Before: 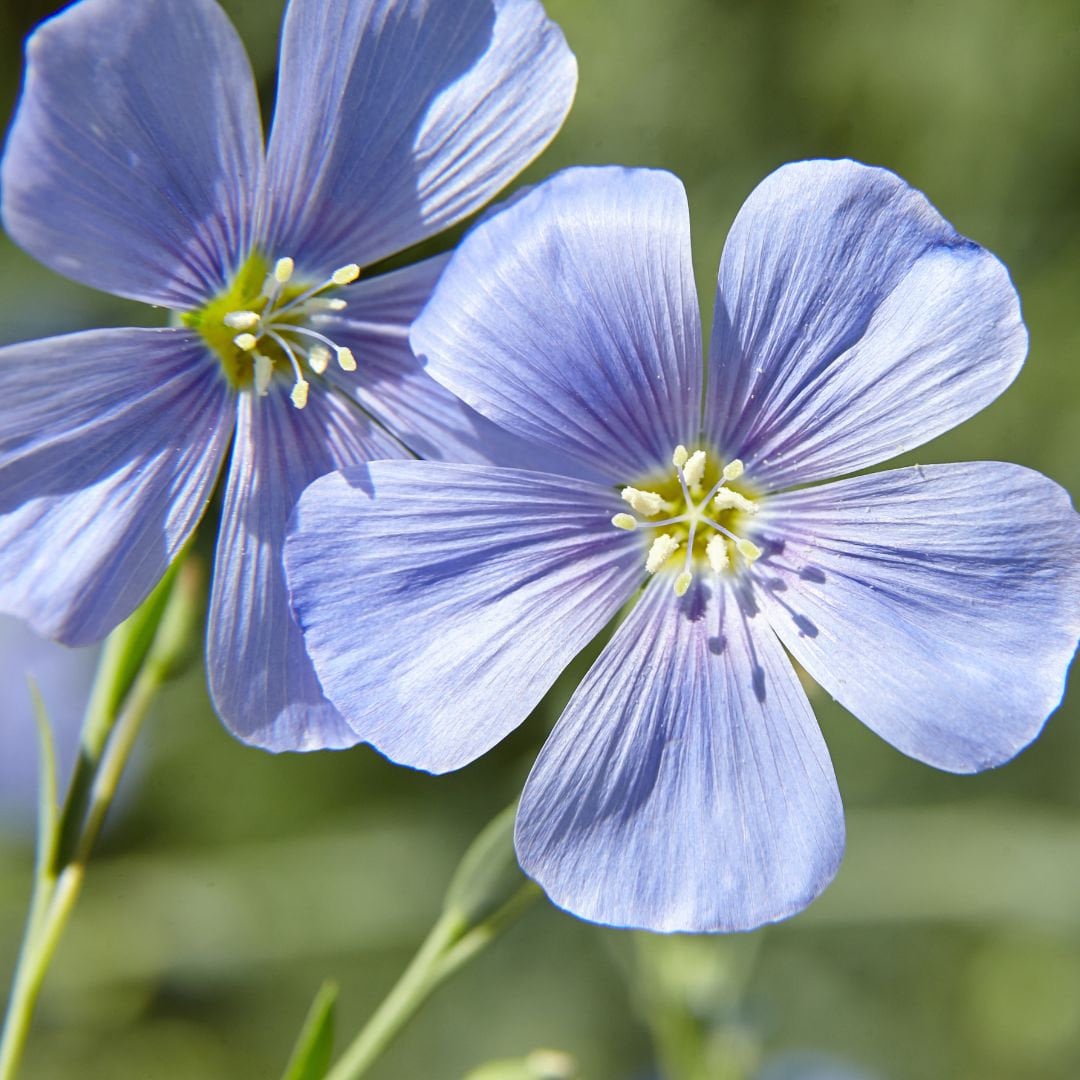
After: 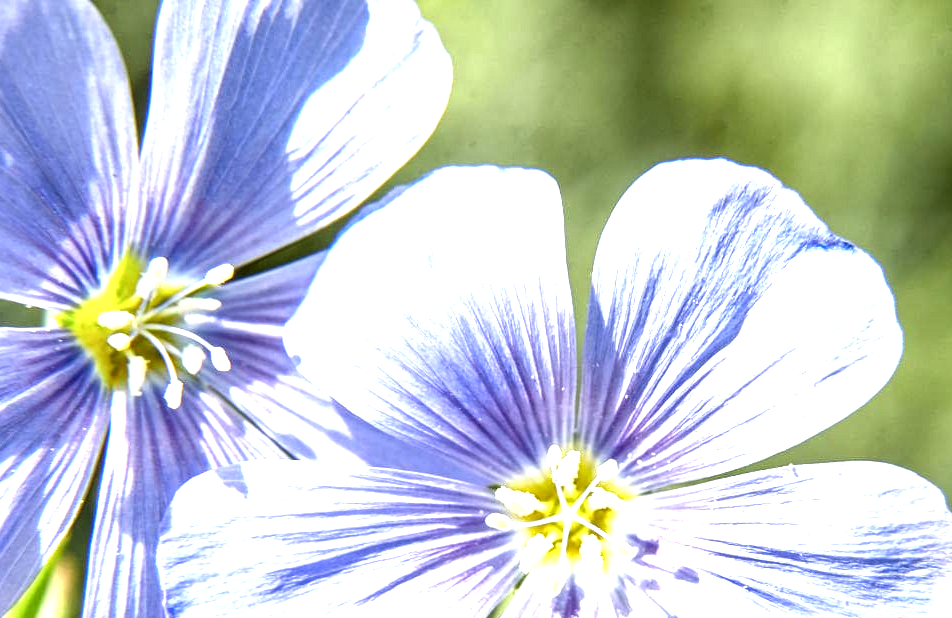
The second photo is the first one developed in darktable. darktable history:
local contrast: highlights 60%, shadows 60%, detail 160%
exposure: black level correction 0, exposure 1.388 EV, compensate exposure bias true, compensate highlight preservation false
crop and rotate: left 11.812%, bottom 42.776%
